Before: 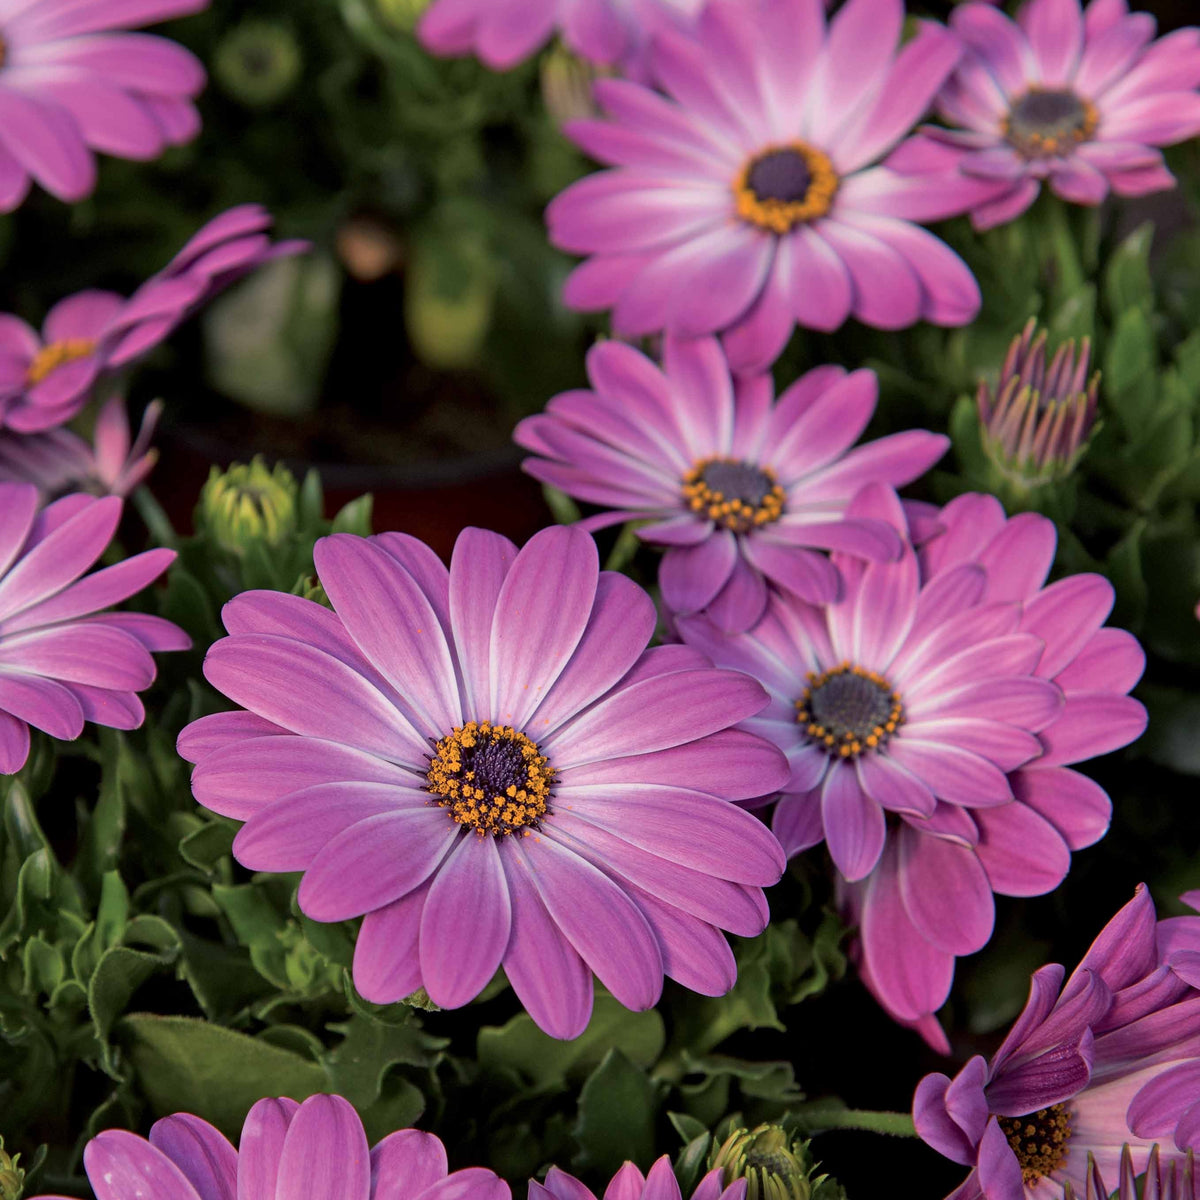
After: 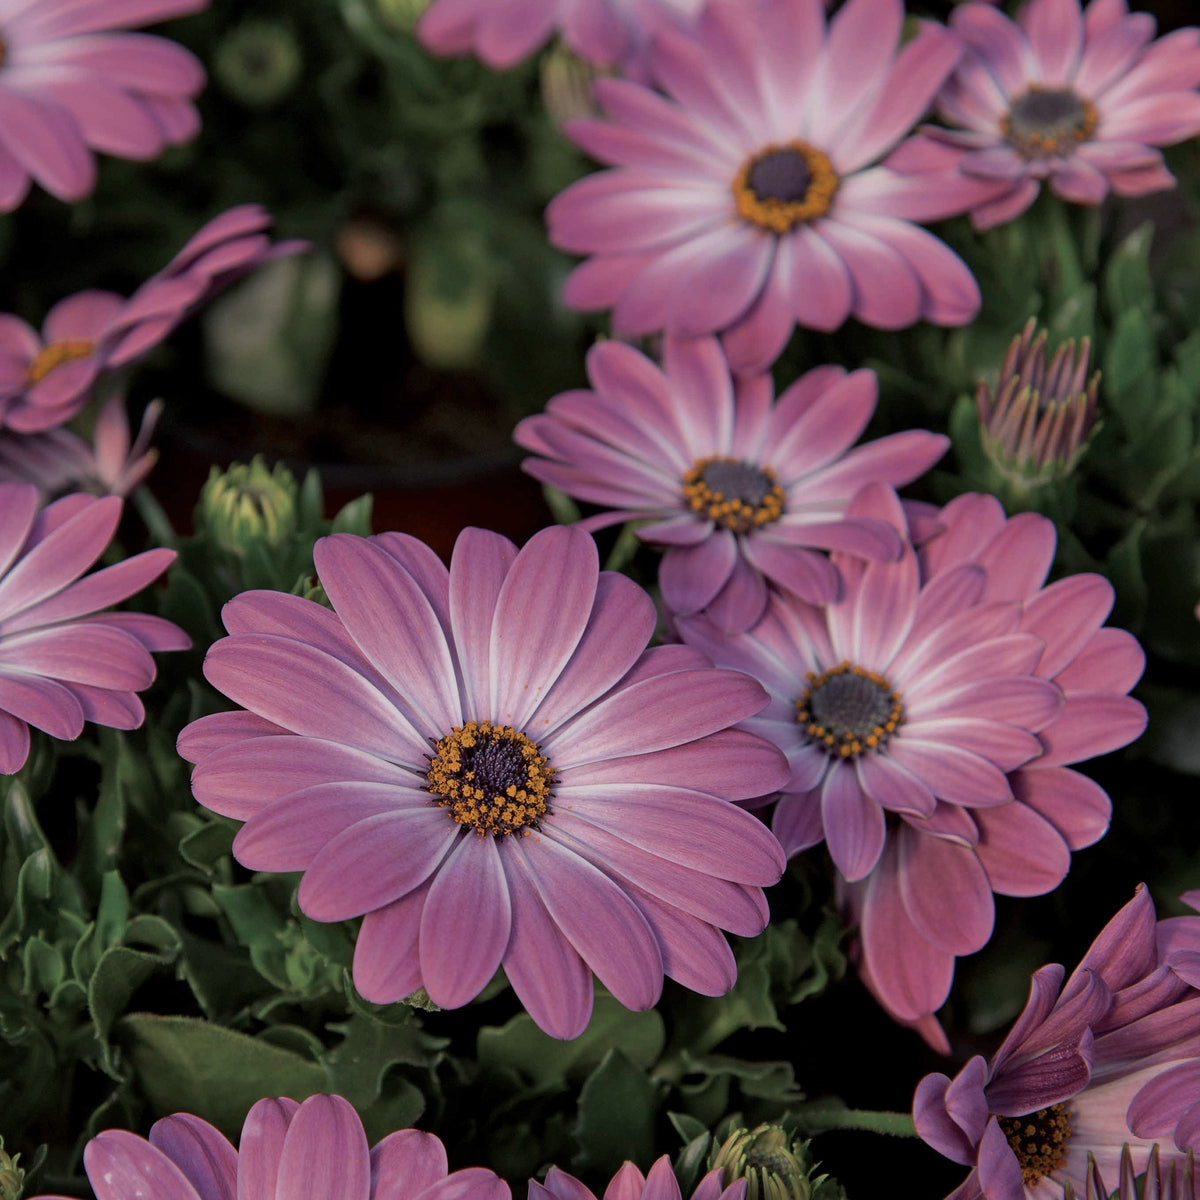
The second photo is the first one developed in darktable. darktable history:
color zones: curves: ch0 [(0, 0.5) (0.125, 0.4) (0.25, 0.5) (0.375, 0.4) (0.5, 0.4) (0.625, 0.35) (0.75, 0.35) (0.875, 0.5)]; ch1 [(0, 0.35) (0.125, 0.45) (0.25, 0.35) (0.375, 0.35) (0.5, 0.35) (0.625, 0.35) (0.75, 0.45) (0.875, 0.35)]; ch2 [(0, 0.6) (0.125, 0.5) (0.25, 0.5) (0.375, 0.6) (0.5, 0.6) (0.625, 0.5) (0.75, 0.5) (0.875, 0.5)]
exposure: exposure -0.293 EV, compensate highlight preservation false
